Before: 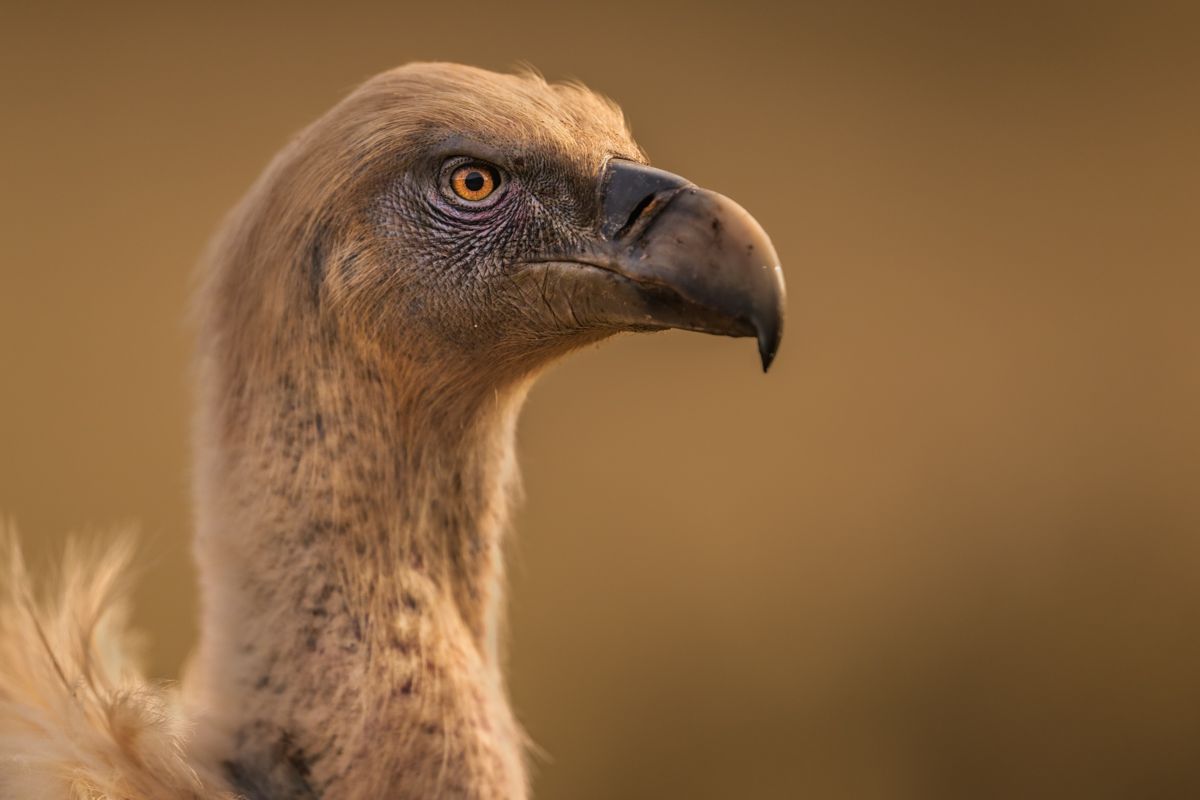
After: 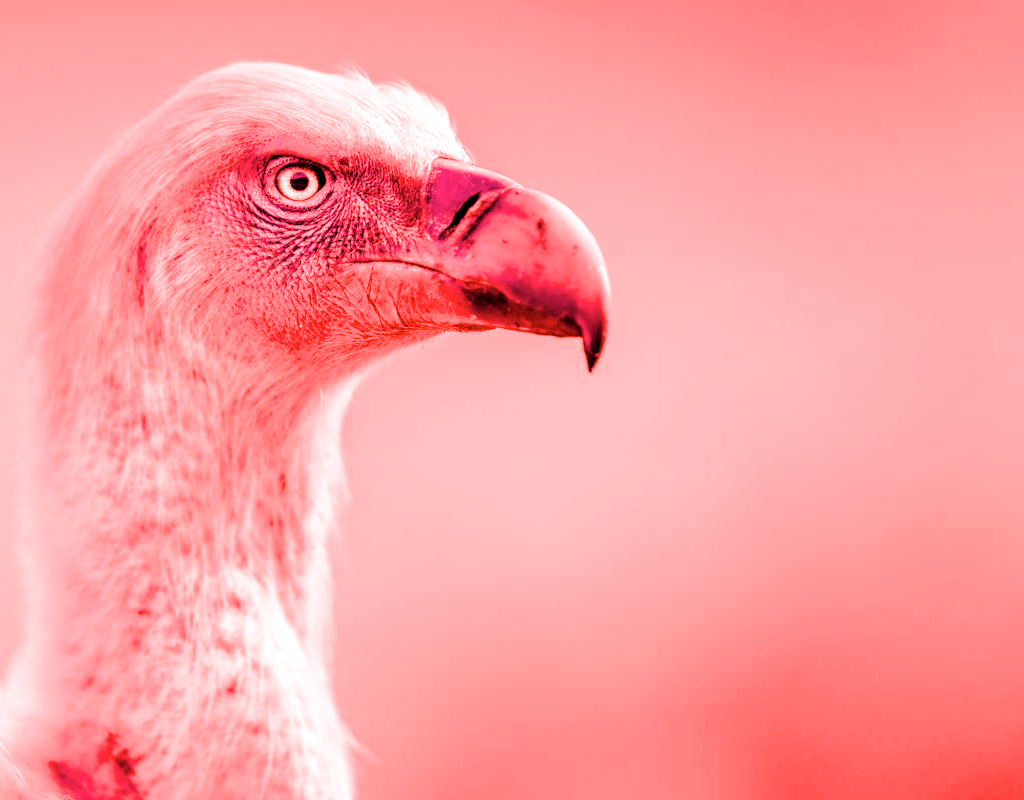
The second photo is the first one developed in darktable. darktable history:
shadows and highlights: radius 110.86, shadows 51.09, white point adjustment 9.16, highlights -4.17, highlights color adjustment 32.2%, soften with gaussian
exposure: exposure -0.492 EV, compensate highlight preservation false
color balance rgb: perceptual saturation grading › global saturation 20%, perceptual saturation grading › highlights 2.68%, perceptual saturation grading › shadows 50%
tone equalizer: on, module defaults
crop and rotate: left 14.584%
filmic rgb: black relative exposure -5 EV, hardness 2.88, contrast 1.4, highlights saturation mix -30%
white balance: red 4.26, blue 1.802
